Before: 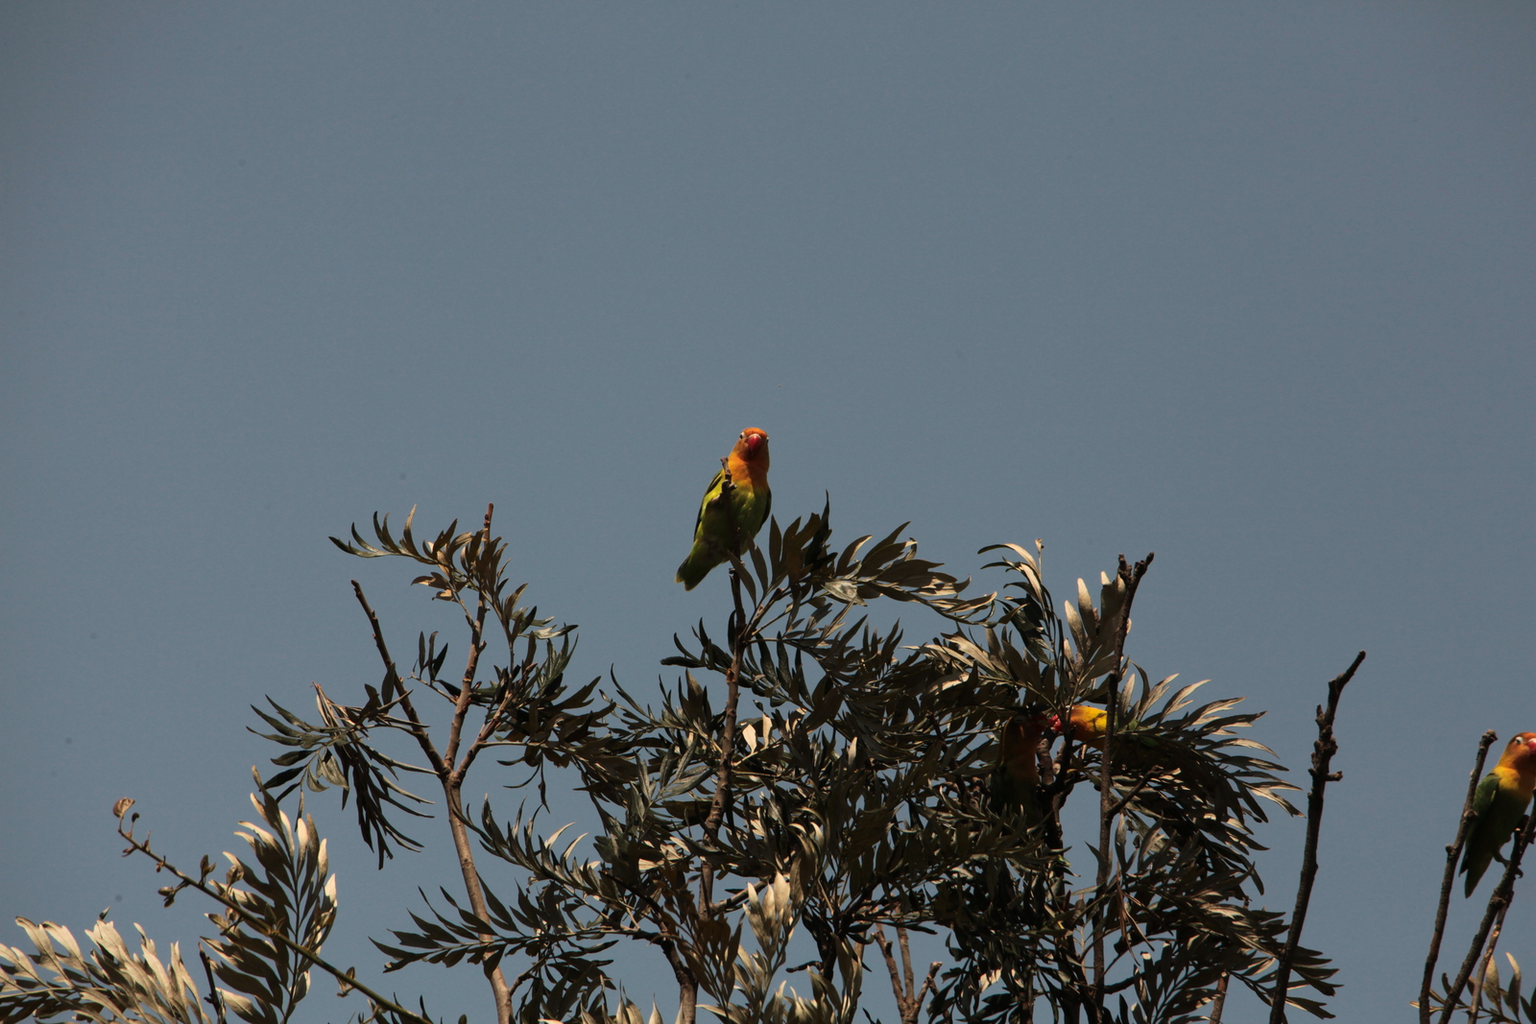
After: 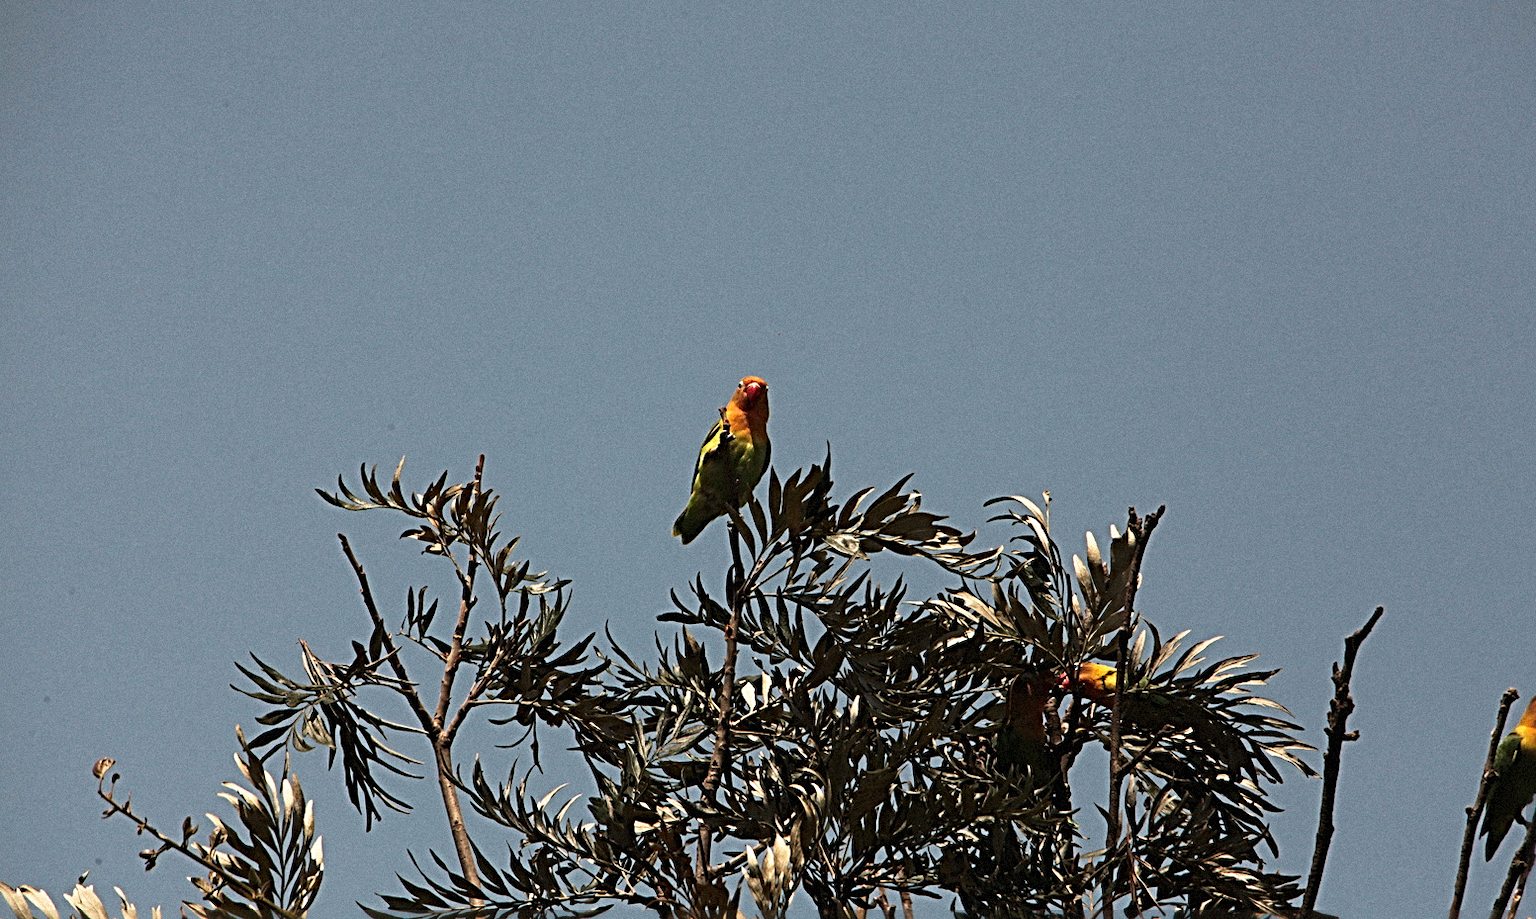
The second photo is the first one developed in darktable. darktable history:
crop: left 1.507%, top 6.147%, right 1.379%, bottom 6.637%
grain: mid-tones bias 0%
base curve: curves: ch0 [(0, 0) (0.688, 0.865) (1, 1)], preserve colors none
sharpen: radius 3.69, amount 0.928
